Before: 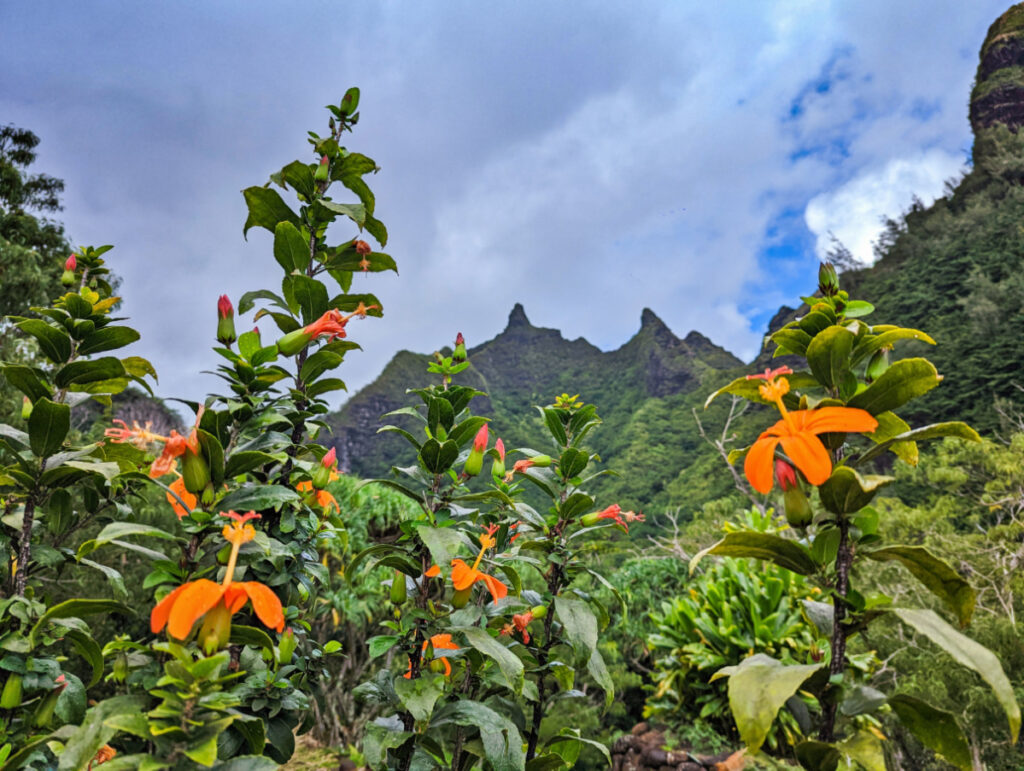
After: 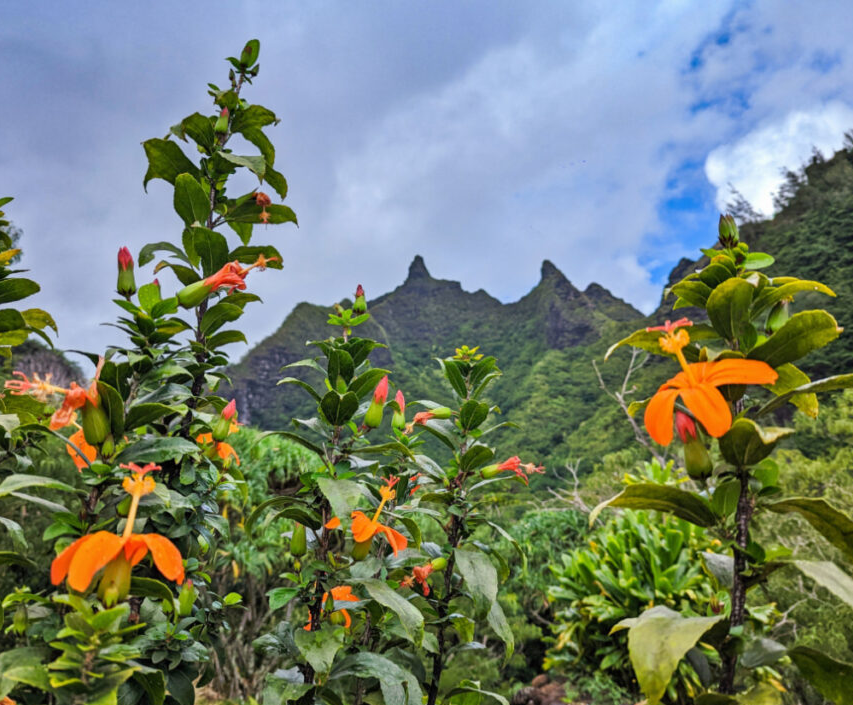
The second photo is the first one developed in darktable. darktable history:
crop: left 9.786%, top 6.335%, right 6.886%, bottom 2.11%
